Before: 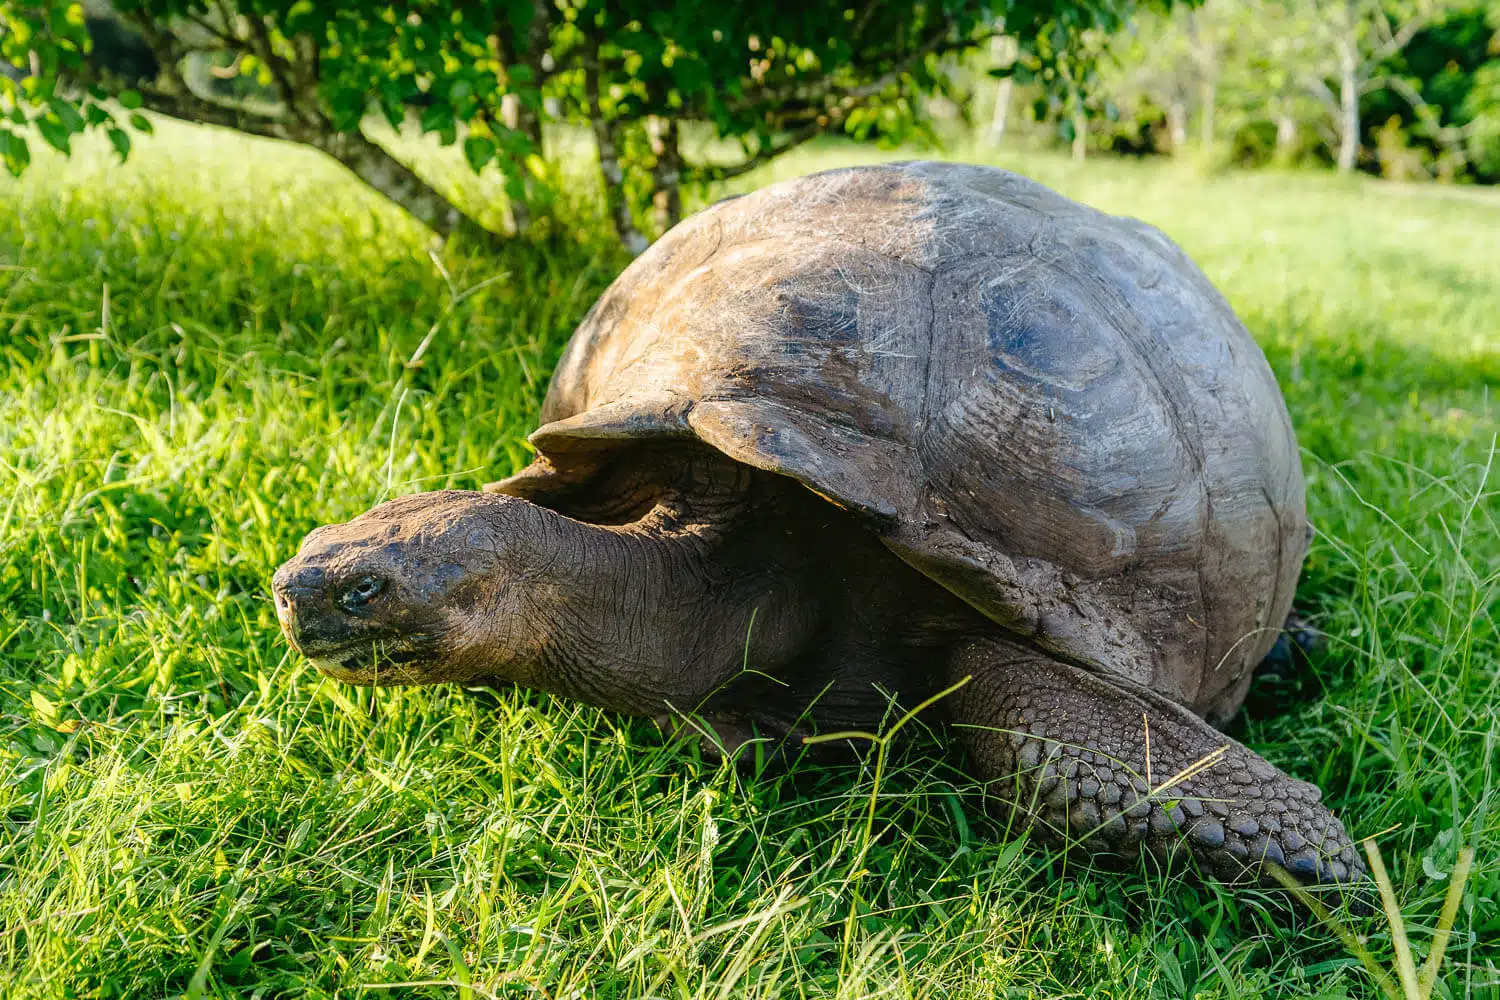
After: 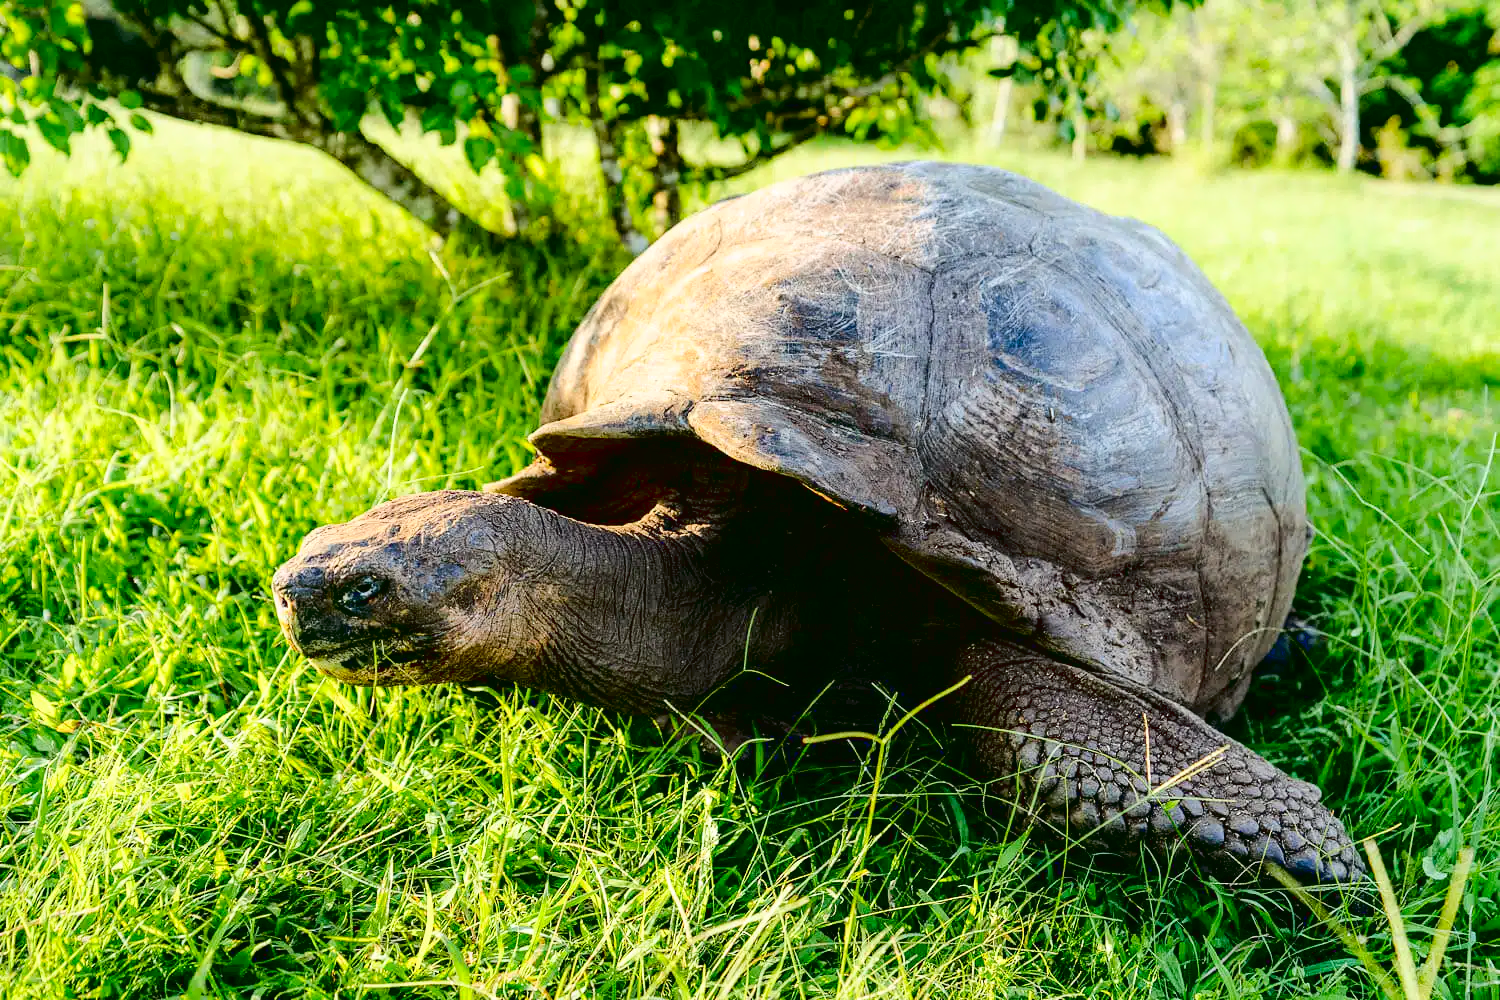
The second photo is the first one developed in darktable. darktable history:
exposure: black level correction 0.013, compensate highlight preservation false
tone curve: curves: ch0 [(0, 0.023) (0.1, 0.084) (0.184, 0.168) (0.45, 0.54) (0.57, 0.683) (0.722, 0.825) (0.877, 0.948) (1, 1)]; ch1 [(0, 0) (0.414, 0.395) (0.453, 0.437) (0.502, 0.509) (0.521, 0.519) (0.573, 0.568) (0.618, 0.61) (0.654, 0.642) (1, 1)]; ch2 [(0, 0) (0.421, 0.43) (0.45, 0.463) (0.492, 0.504) (0.511, 0.519) (0.557, 0.557) (0.602, 0.605) (1, 1)], color space Lab, linked channels, preserve colors none
